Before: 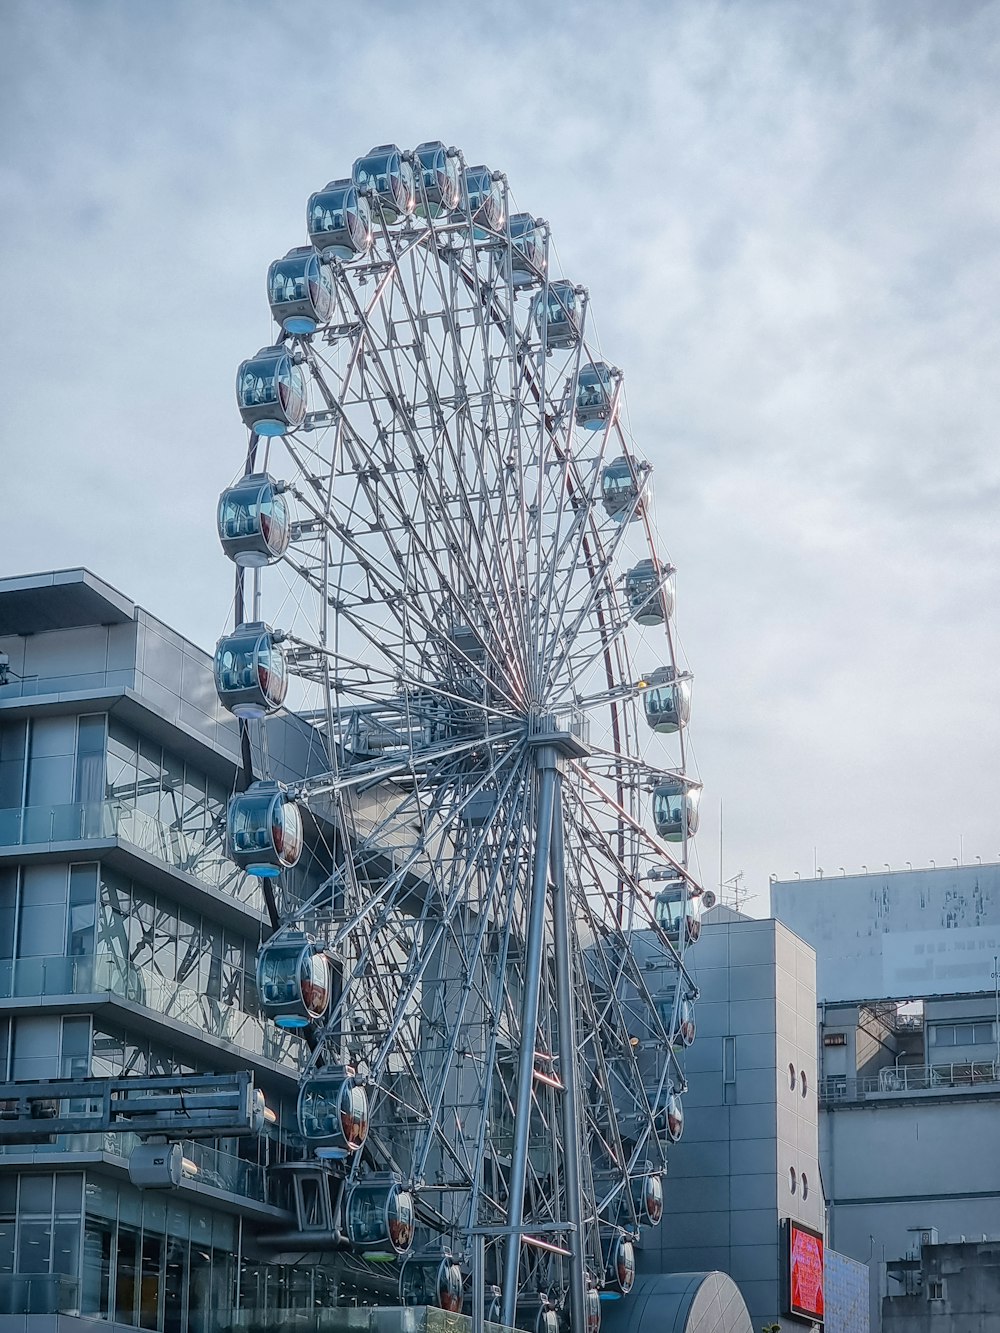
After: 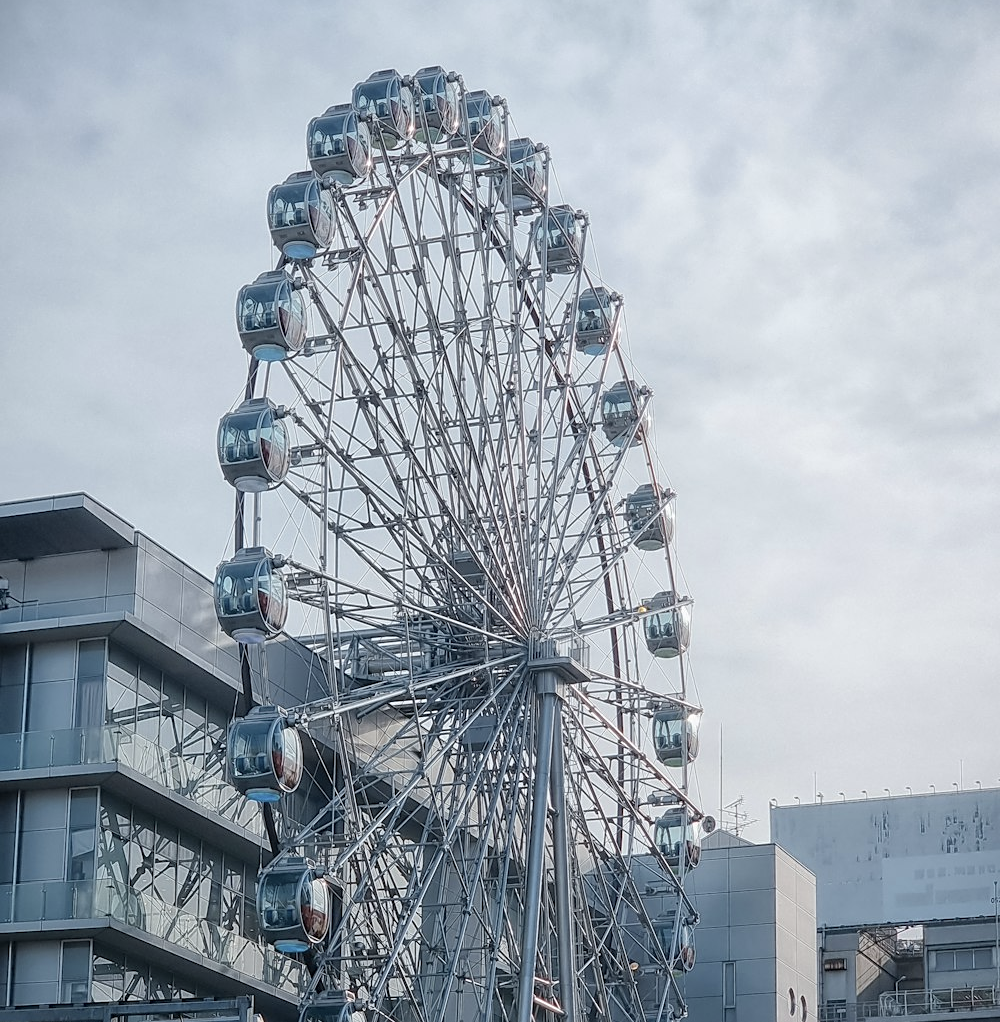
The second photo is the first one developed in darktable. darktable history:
crop: top 5.667%, bottom 17.637%
rotate and perspective: crop left 0, crop top 0
sharpen: amount 0.2
color balance: input saturation 100.43%, contrast fulcrum 14.22%, output saturation 70.41%
